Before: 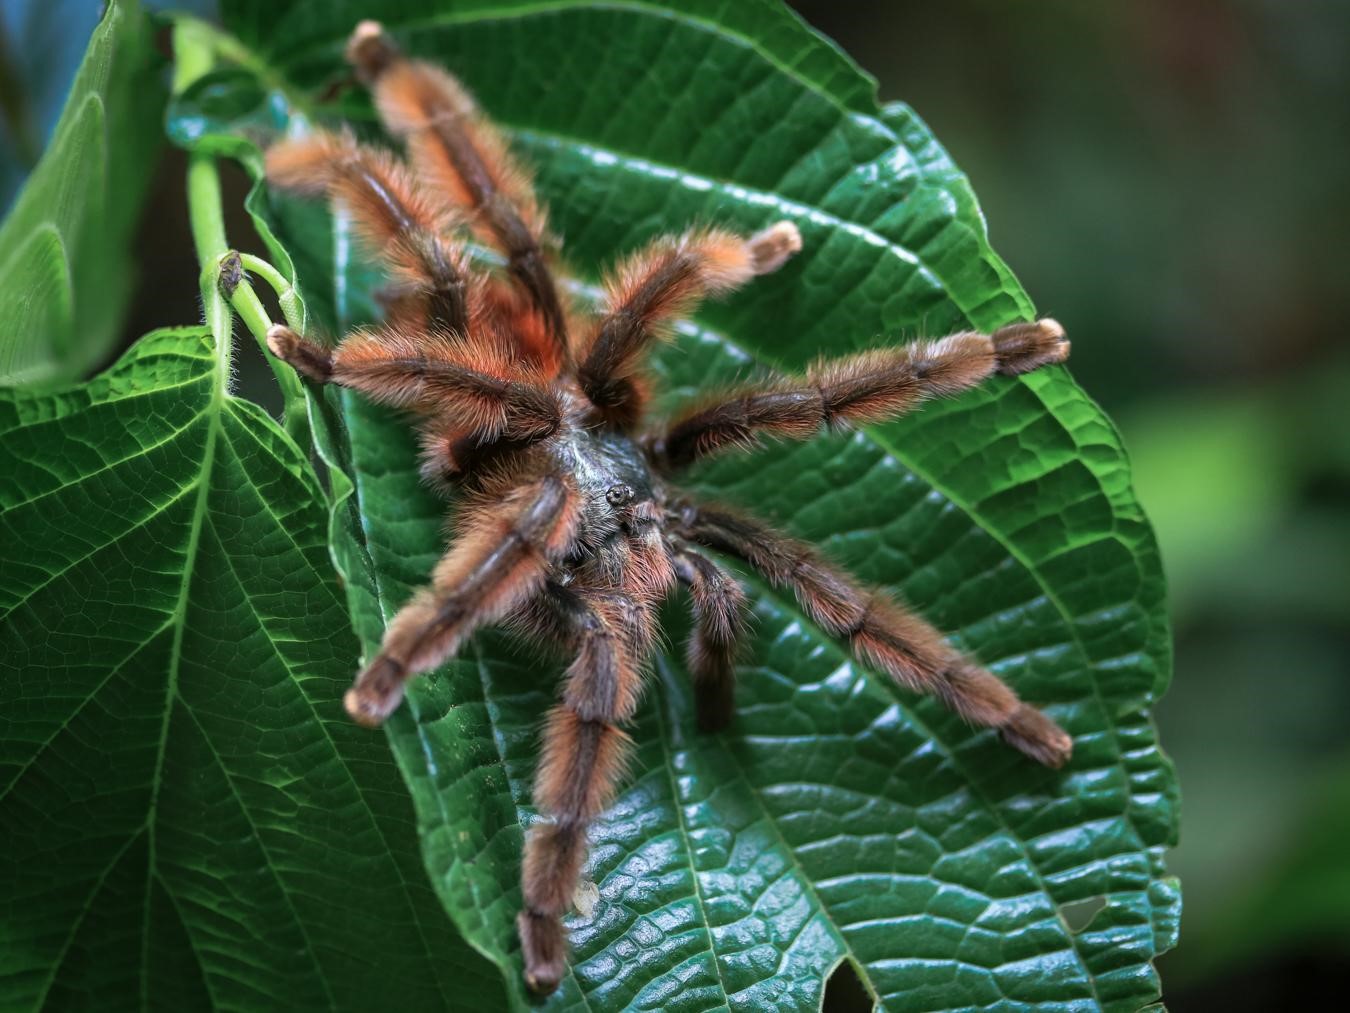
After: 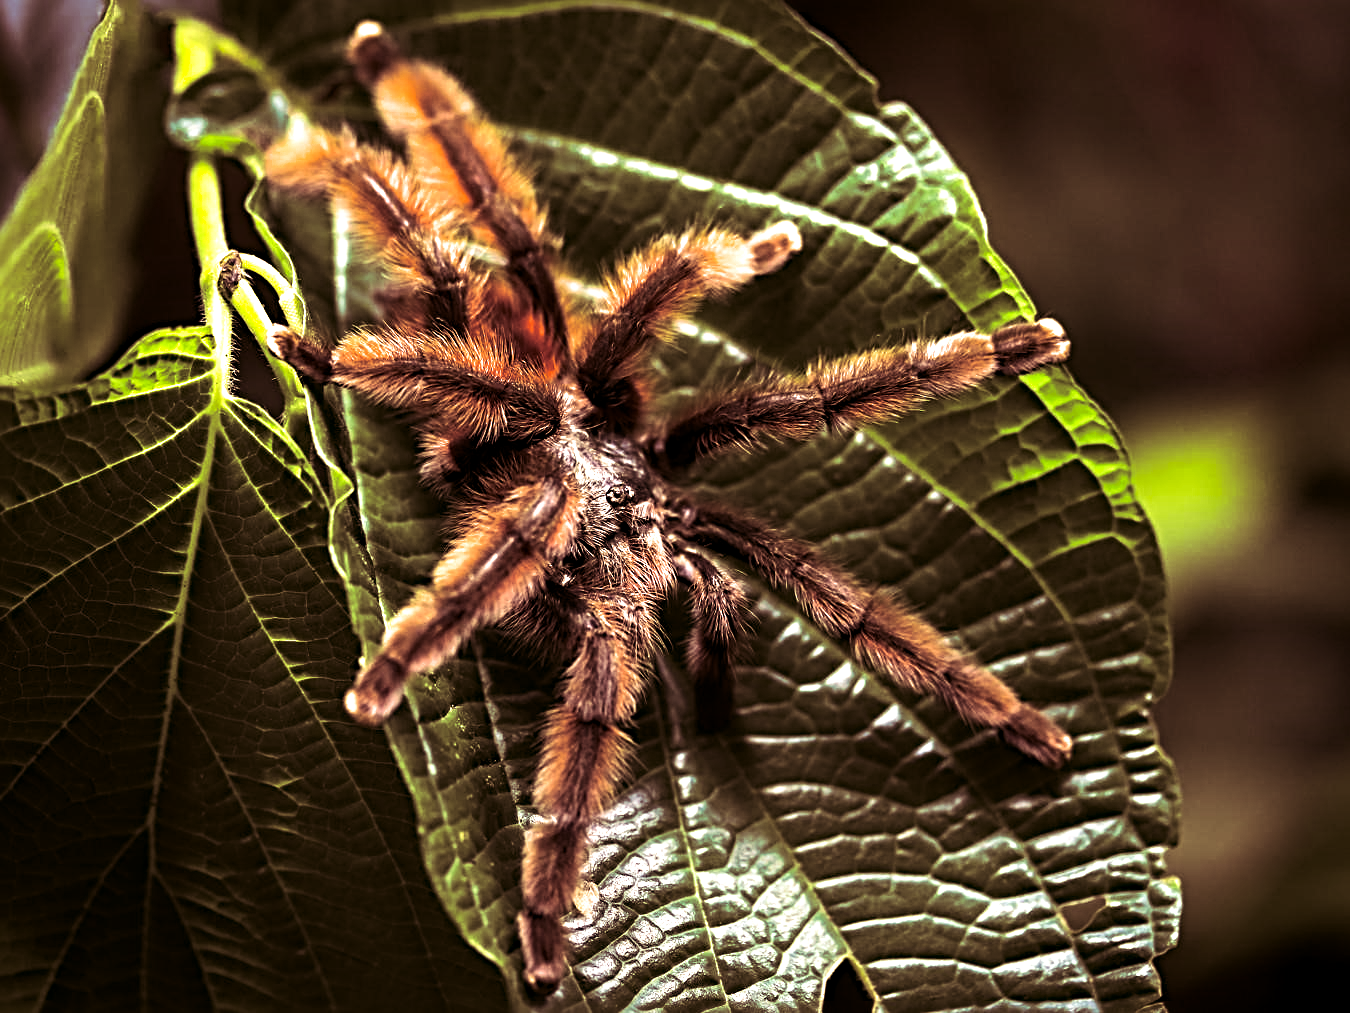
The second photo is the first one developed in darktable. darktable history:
exposure: exposure 0.014 EV, compensate highlight preservation false
color correction: highlights a* 17.94, highlights b* 35.39, shadows a* 1.48, shadows b* 6.42, saturation 1.01
sharpen: radius 4.883
split-toning: highlights › hue 180°
tone equalizer: -8 EV -1.08 EV, -7 EV -1.01 EV, -6 EV -0.867 EV, -5 EV -0.578 EV, -3 EV 0.578 EV, -2 EV 0.867 EV, -1 EV 1.01 EV, +0 EV 1.08 EV, edges refinement/feathering 500, mask exposure compensation -1.57 EV, preserve details no
